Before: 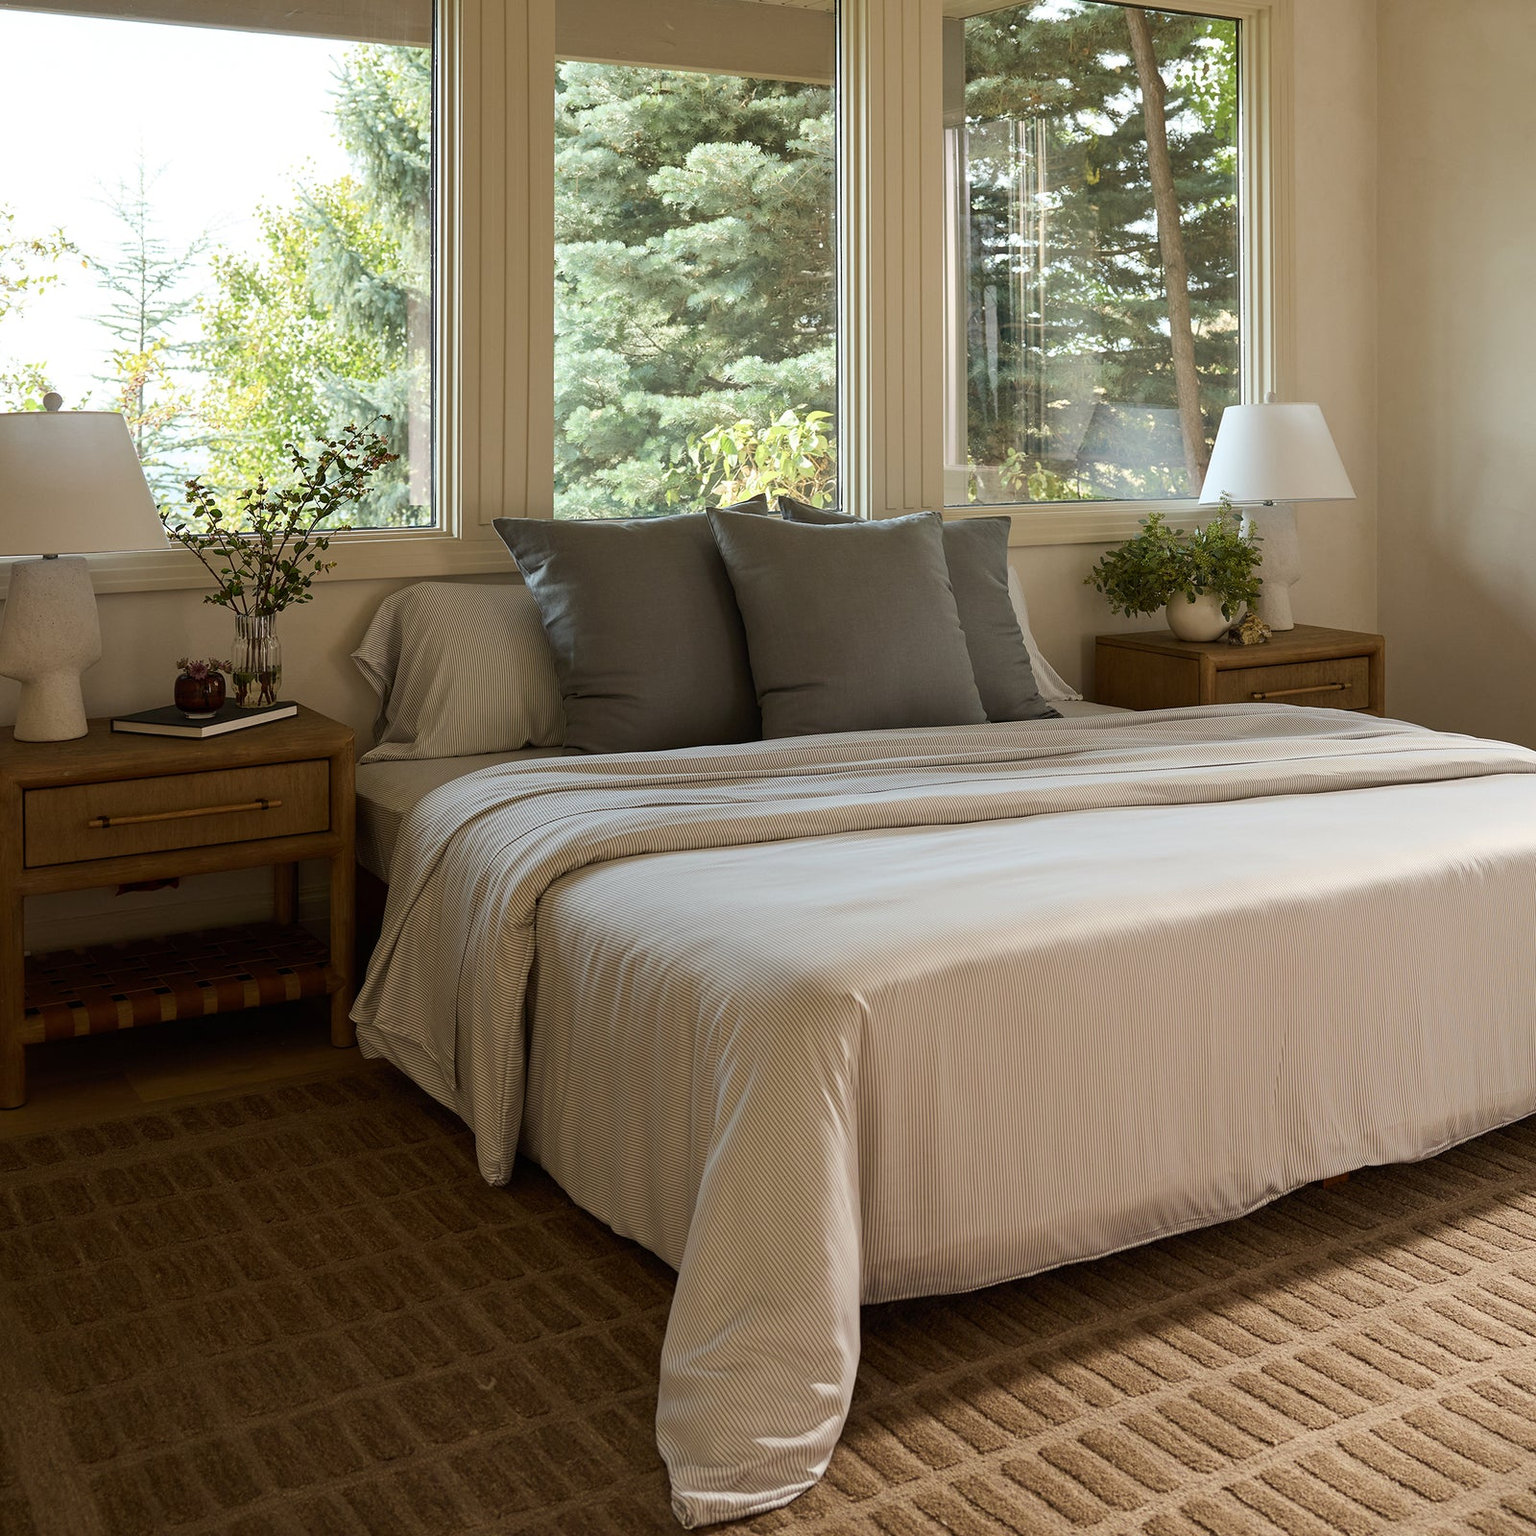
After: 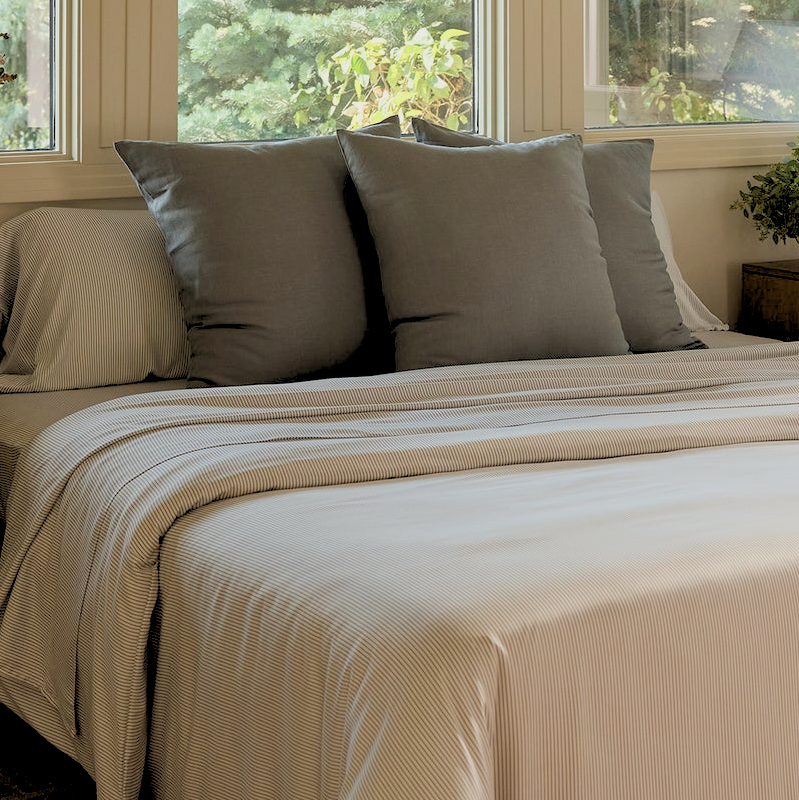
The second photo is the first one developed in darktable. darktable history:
crop: left 25%, top 25%, right 25%, bottom 25%
rgb levels: preserve colors sum RGB, levels [[0.038, 0.433, 0.934], [0, 0.5, 1], [0, 0.5, 1]]
